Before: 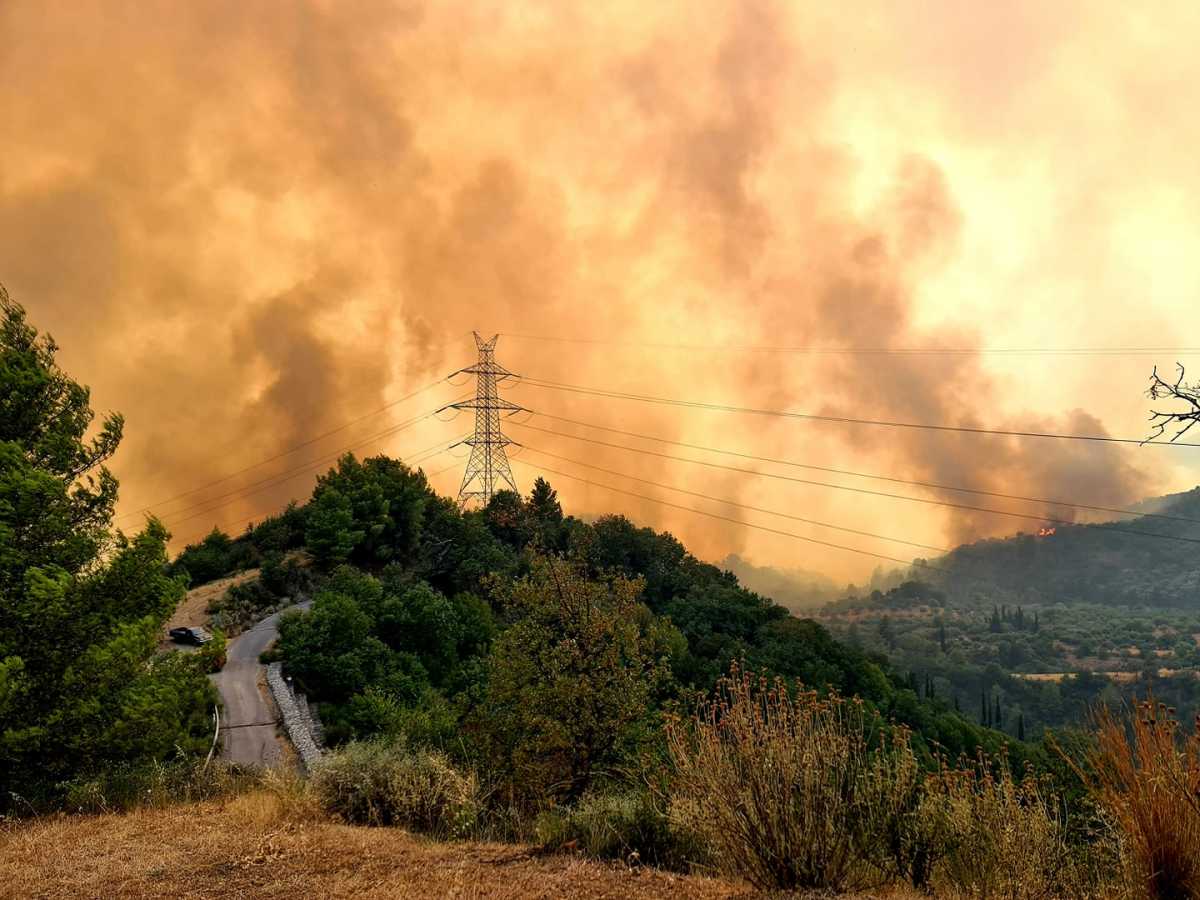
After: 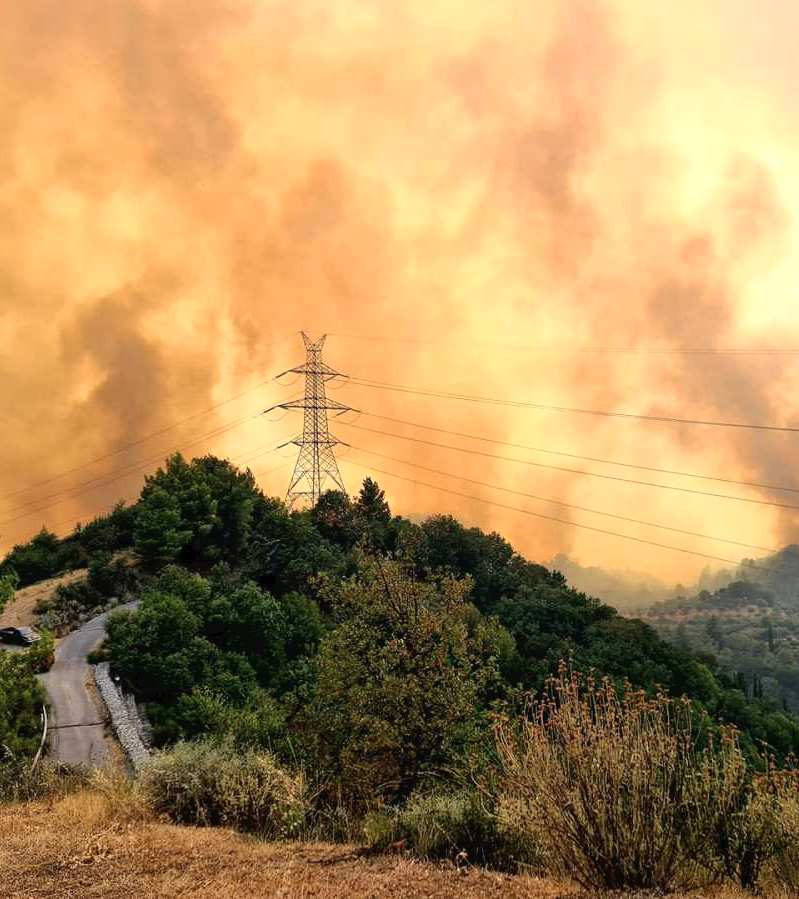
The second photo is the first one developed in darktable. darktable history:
tone curve: curves: ch0 [(0, 0) (0.003, 0.023) (0.011, 0.025) (0.025, 0.029) (0.044, 0.047) (0.069, 0.079) (0.1, 0.113) (0.136, 0.152) (0.177, 0.199) (0.224, 0.26) (0.277, 0.333) (0.335, 0.404) (0.399, 0.48) (0.468, 0.559) (0.543, 0.635) (0.623, 0.713) (0.709, 0.797) (0.801, 0.879) (0.898, 0.953) (1, 1)], color space Lab, independent channels, preserve colors none
crop and rotate: left 14.375%, right 18.974%
shadows and highlights: shadows 25.36, highlights -23.99
